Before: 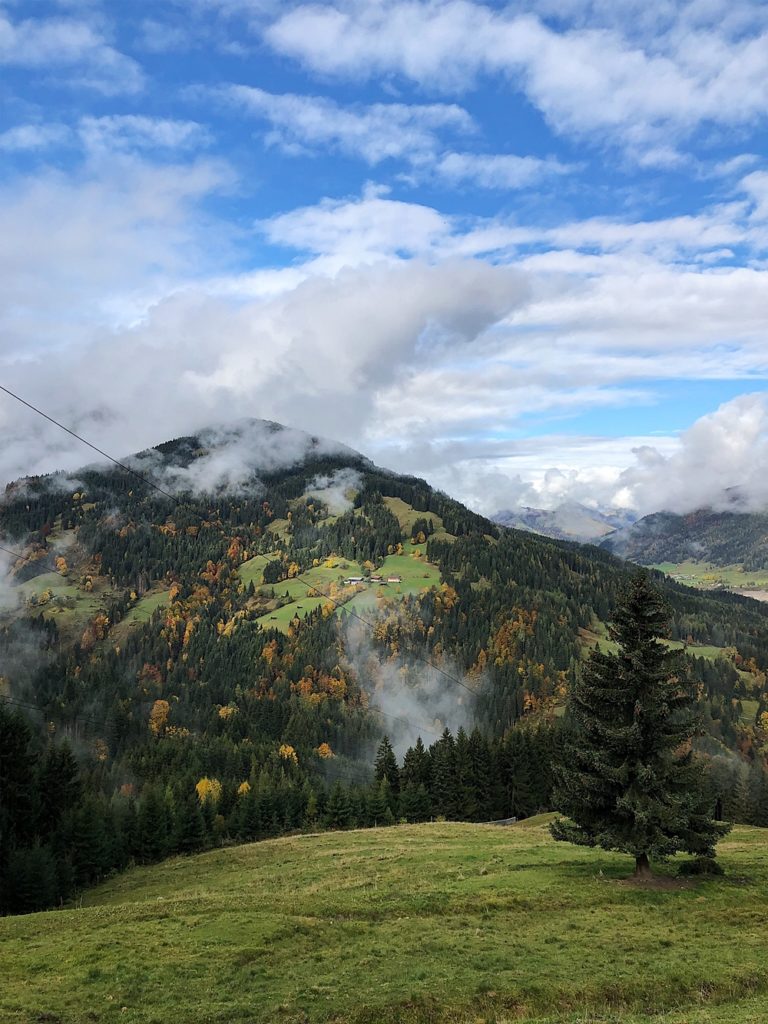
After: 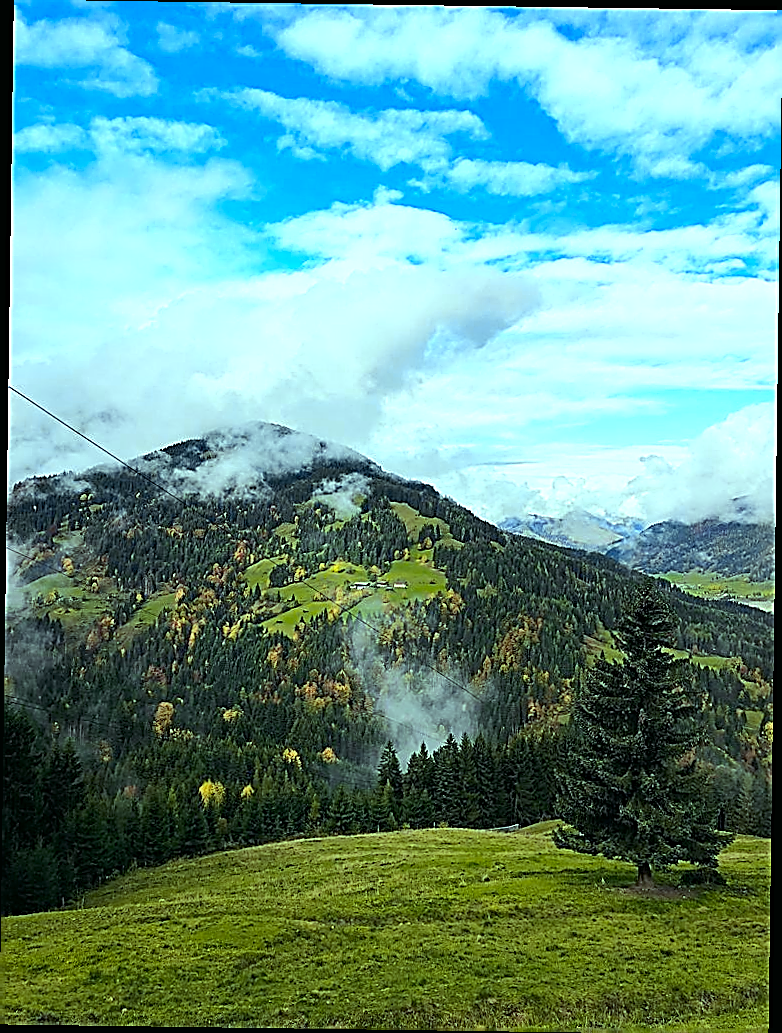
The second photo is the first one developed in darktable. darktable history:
crop: bottom 0.071%
color zones: curves: ch0 [(0.099, 0.624) (0.257, 0.596) (0.384, 0.376) (0.529, 0.492) (0.697, 0.564) (0.768, 0.532) (0.908, 0.644)]; ch1 [(0.112, 0.564) (0.254, 0.612) (0.432, 0.676) (0.592, 0.456) (0.743, 0.684) (0.888, 0.536)]; ch2 [(0.25, 0.5) (0.469, 0.36) (0.75, 0.5)]
rotate and perspective: rotation 0.8°, automatic cropping off
sharpen: amount 2
color balance: mode lift, gamma, gain (sRGB), lift [0.997, 0.979, 1.021, 1.011], gamma [1, 1.084, 0.916, 0.998], gain [1, 0.87, 1.13, 1.101], contrast 4.55%, contrast fulcrum 38.24%, output saturation 104.09%
exposure: exposure 0.2 EV, compensate highlight preservation false
